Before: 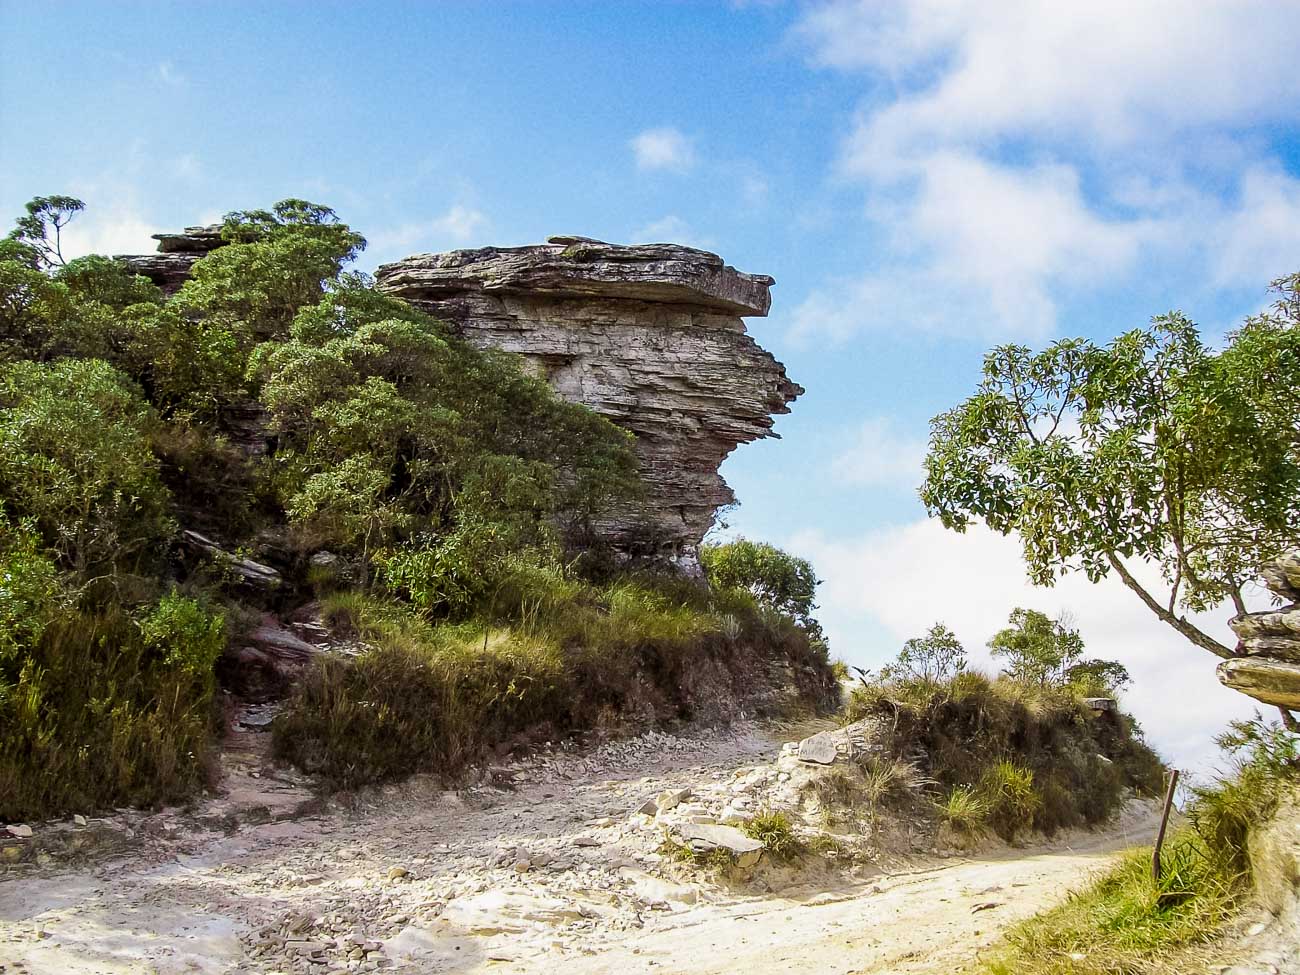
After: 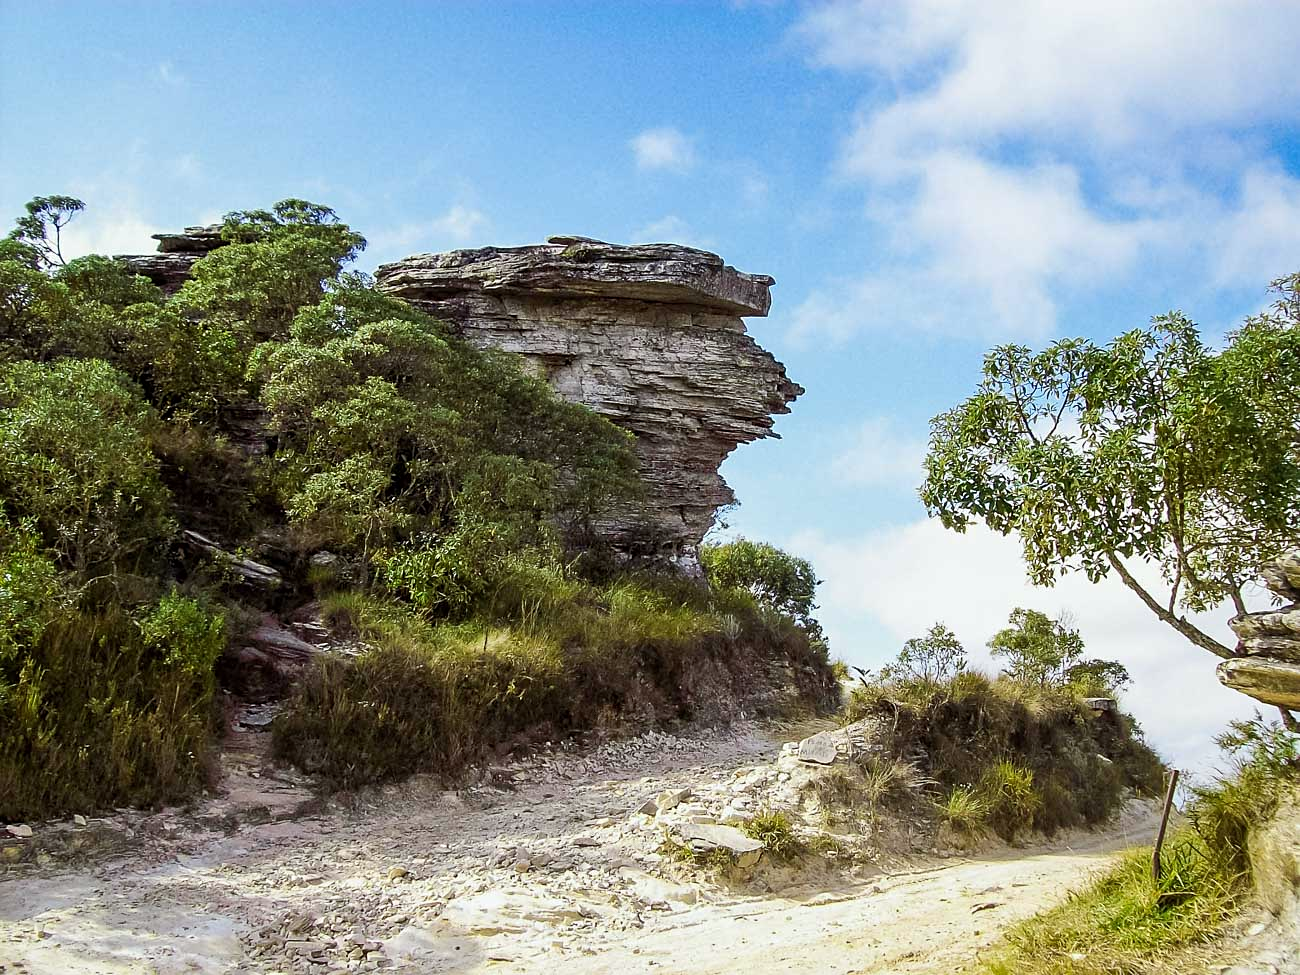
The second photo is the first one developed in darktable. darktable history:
sharpen: amount 0.2
white balance: red 0.978, blue 0.999
